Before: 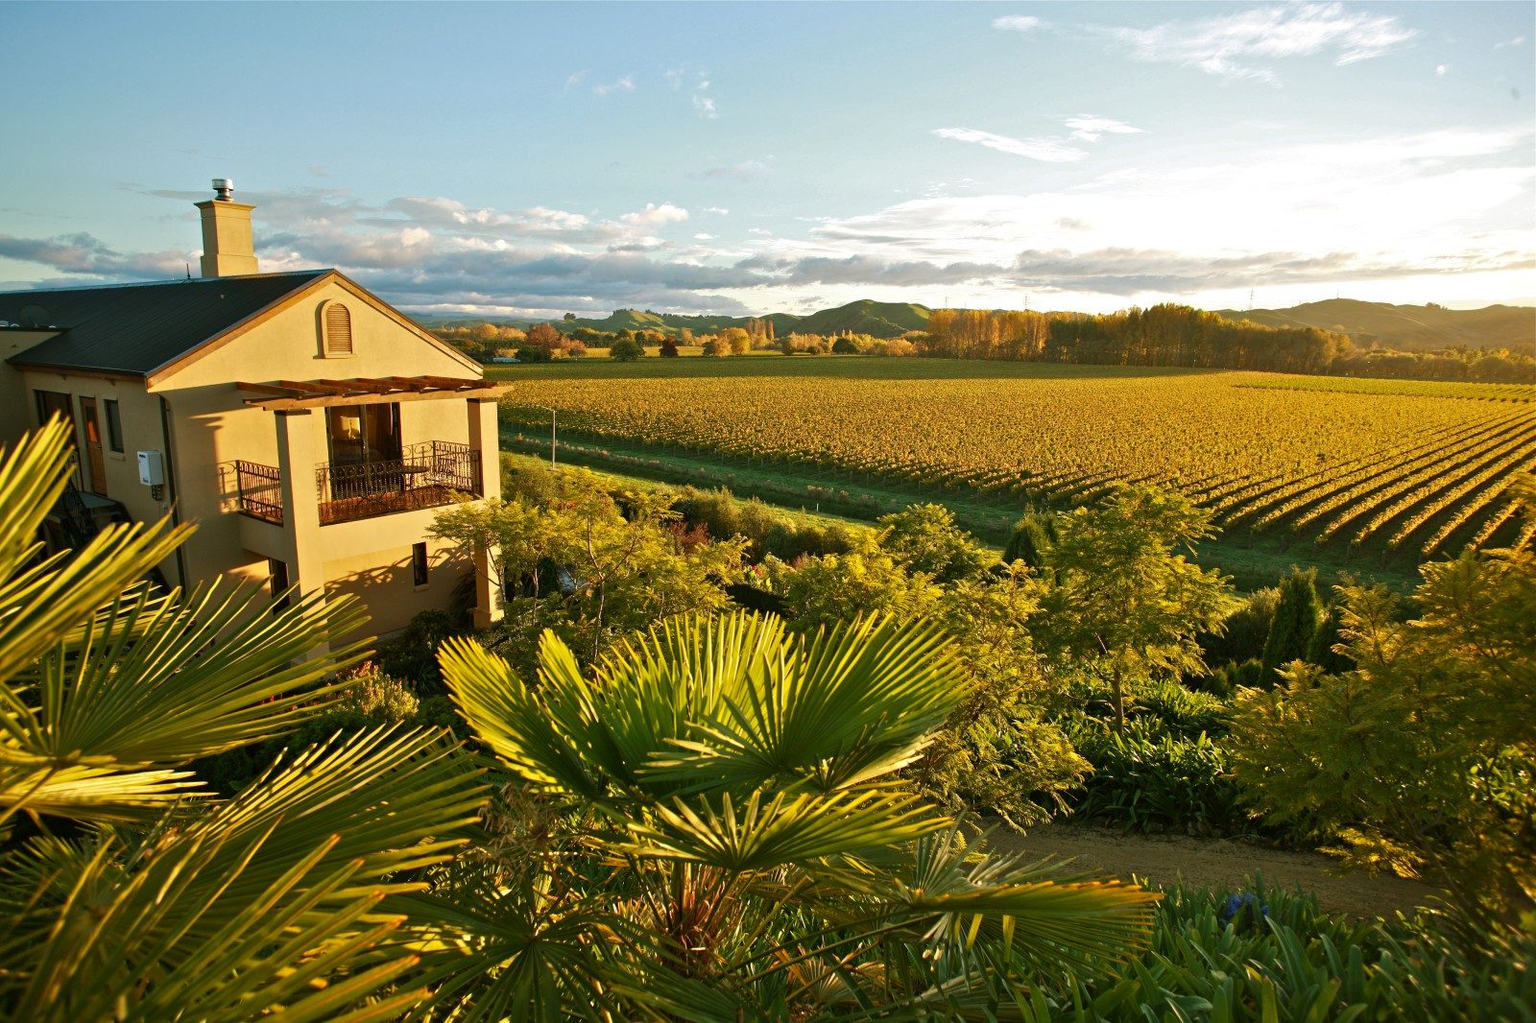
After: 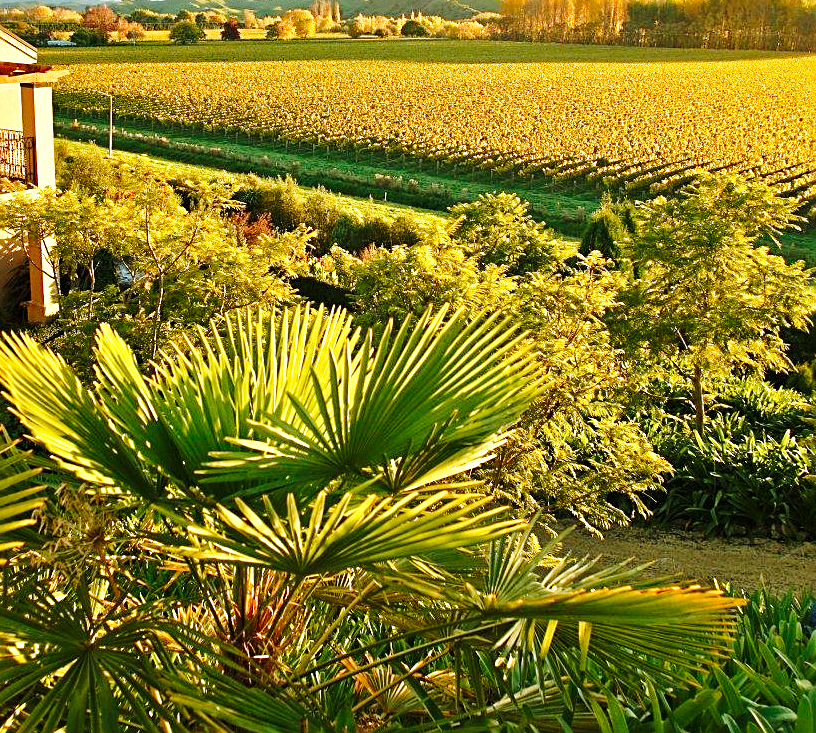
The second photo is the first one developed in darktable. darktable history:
crop and rotate: left 29.13%, top 31.192%, right 19.839%
shadows and highlights: shadows 8.82, white point adjustment 0.815, highlights -39.49
exposure: black level correction 0.001, exposure 0.499 EV, compensate highlight preservation false
sharpen: on, module defaults
base curve: curves: ch0 [(0, 0) (0.028, 0.03) (0.121, 0.232) (0.46, 0.748) (0.859, 0.968) (1, 1)], preserve colors none
haze removal: compatibility mode true, adaptive false
